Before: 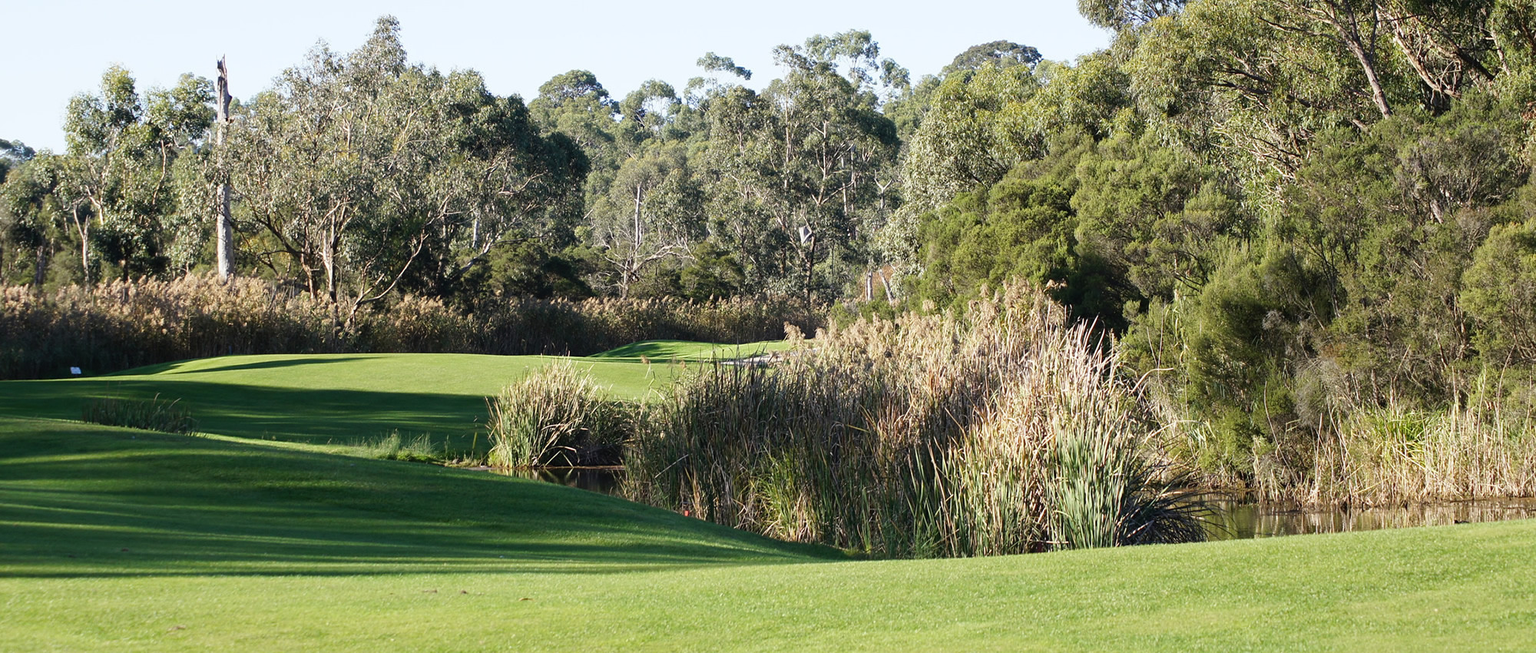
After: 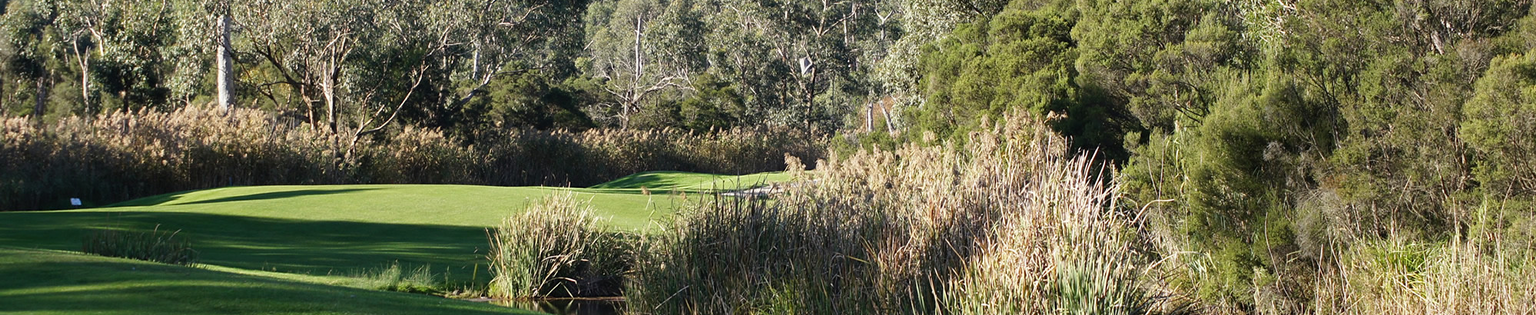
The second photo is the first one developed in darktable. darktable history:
crop and rotate: top 26.056%, bottom 25.543%
